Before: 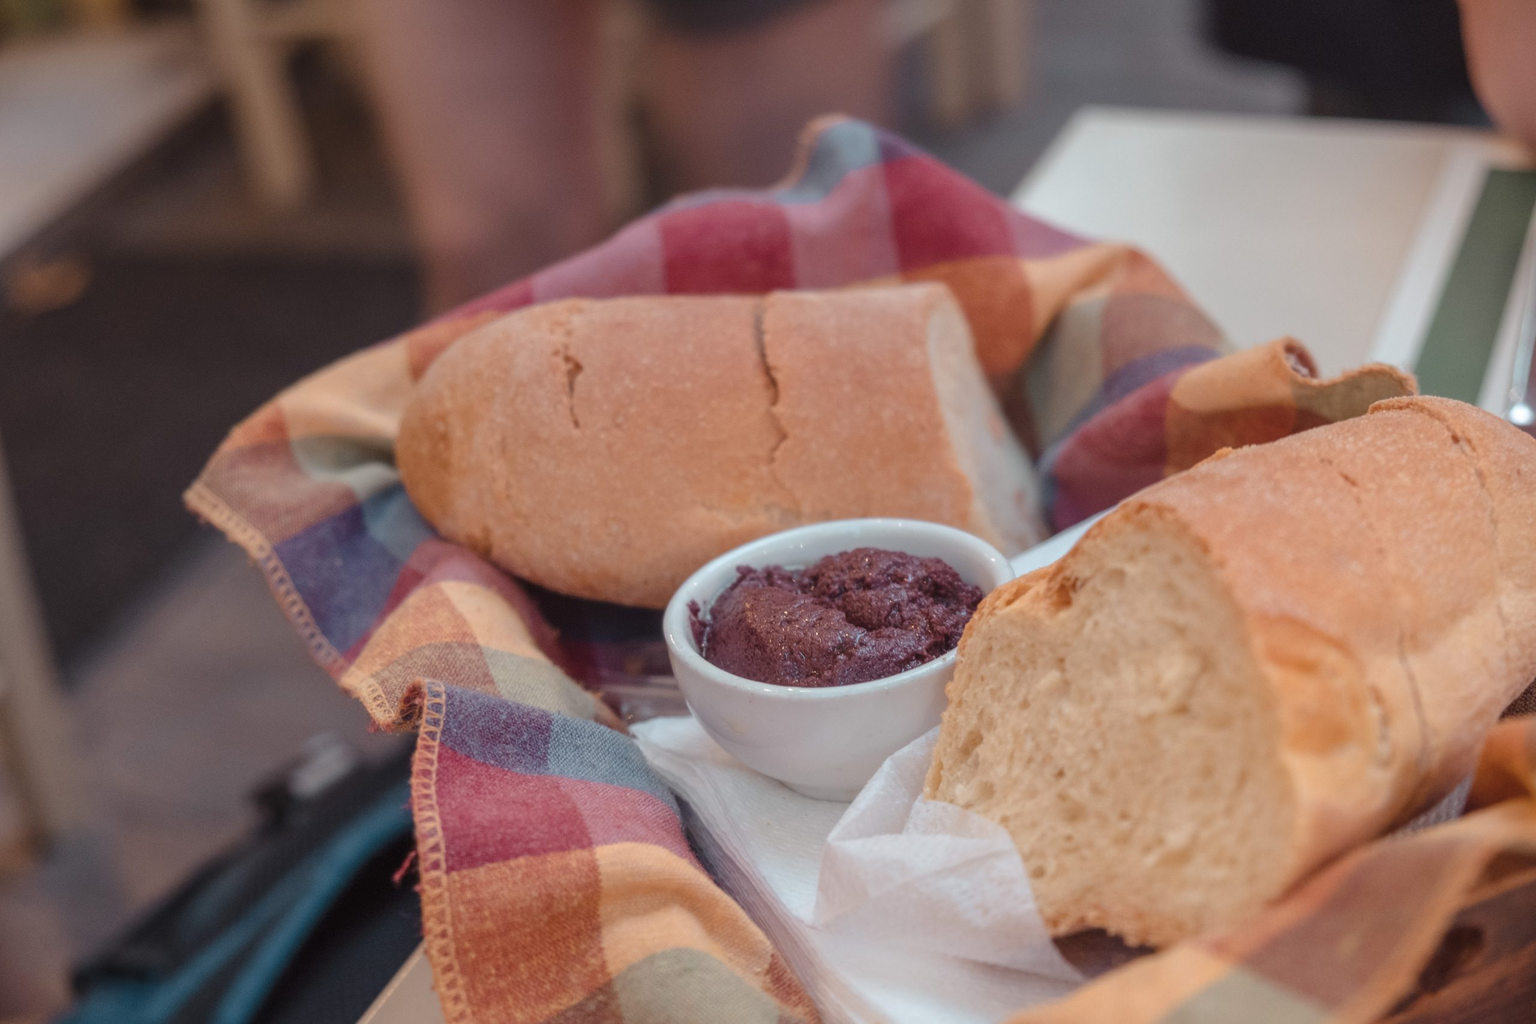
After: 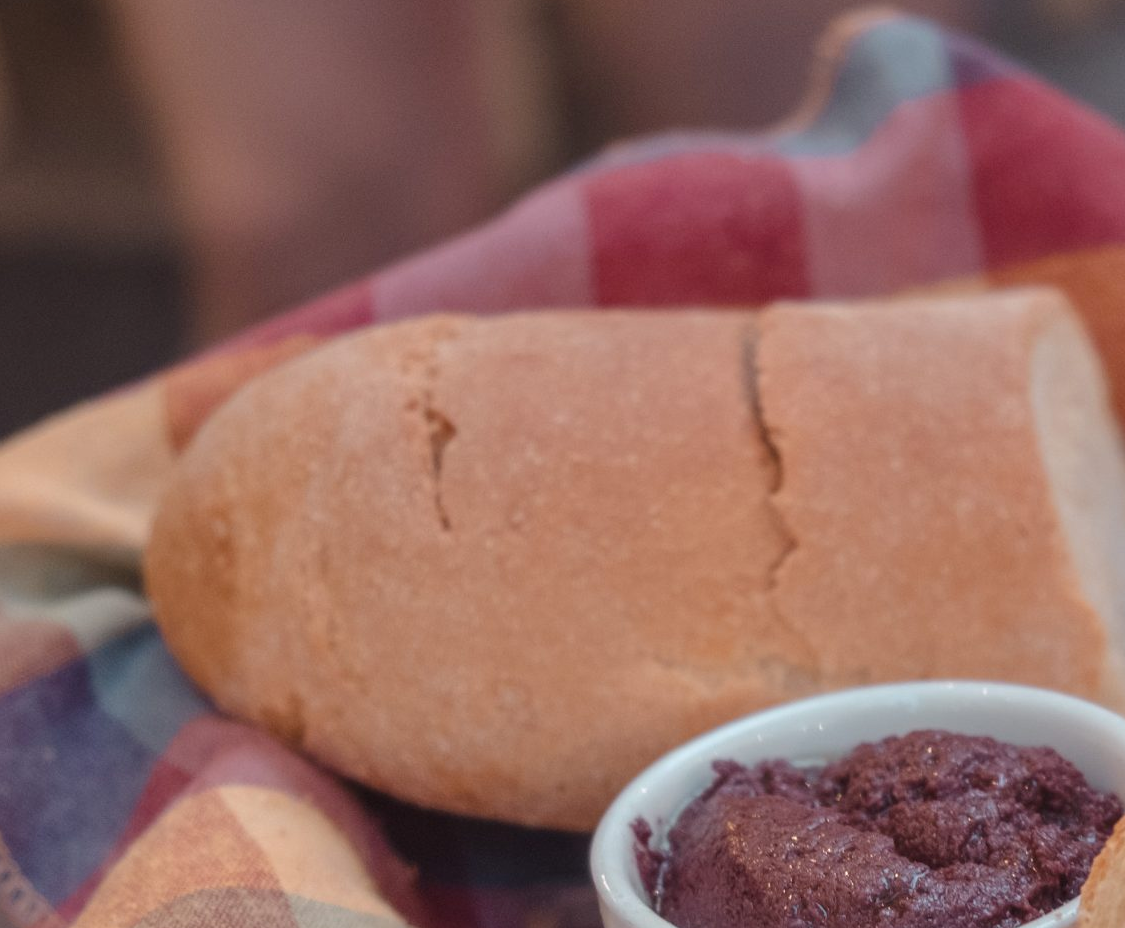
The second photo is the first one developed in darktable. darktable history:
shadows and highlights: shadows 30.87, highlights 0.933, soften with gaussian
crop: left 20.14%, top 10.766%, right 35.893%, bottom 34.822%
